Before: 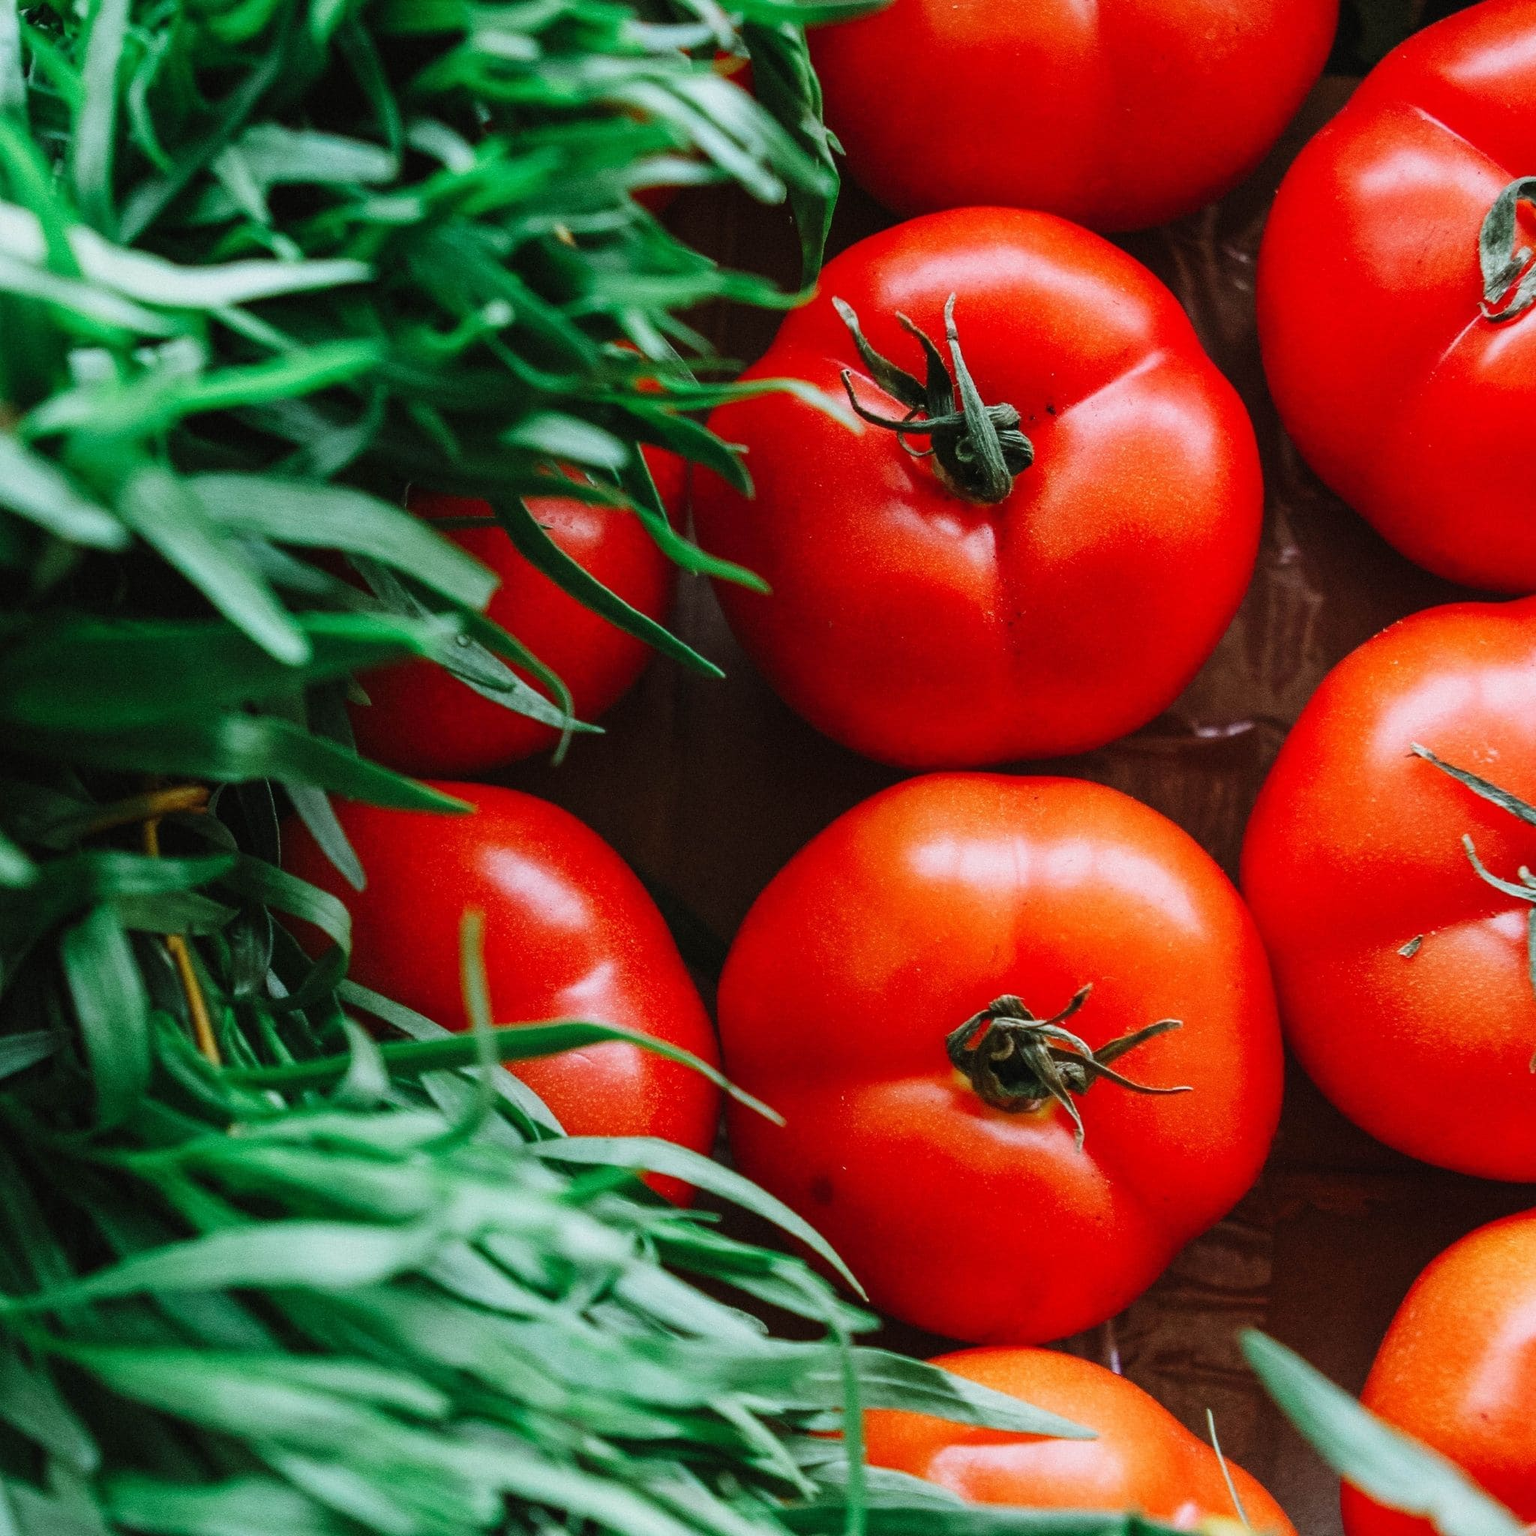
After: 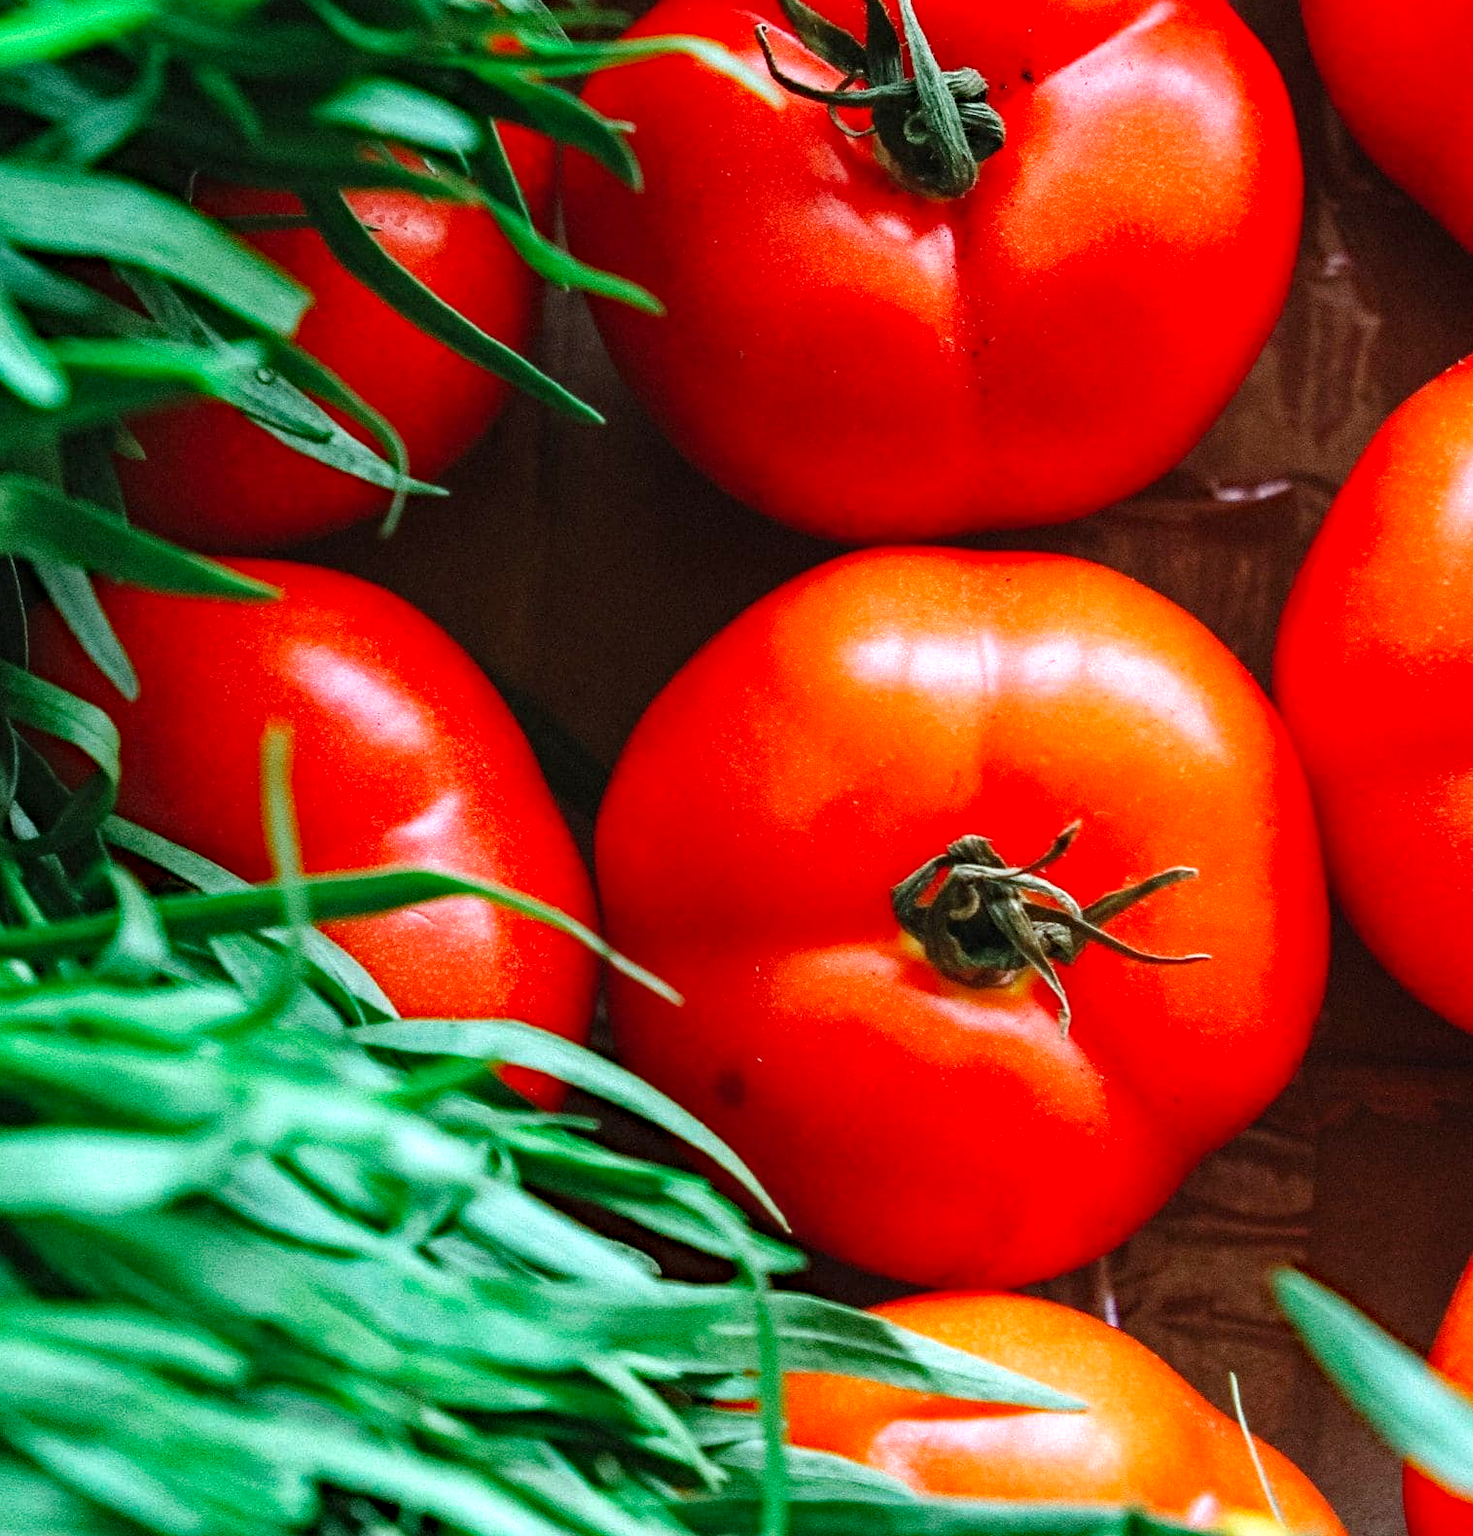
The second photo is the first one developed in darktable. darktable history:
crop: left 16.871%, top 22.857%, right 9.116%
haze removal: strength 0.5, distance 0.43, compatibility mode true, adaptive false
exposure: black level correction 0, exposure 0.5 EV, compensate exposure bias true, compensate highlight preservation false
